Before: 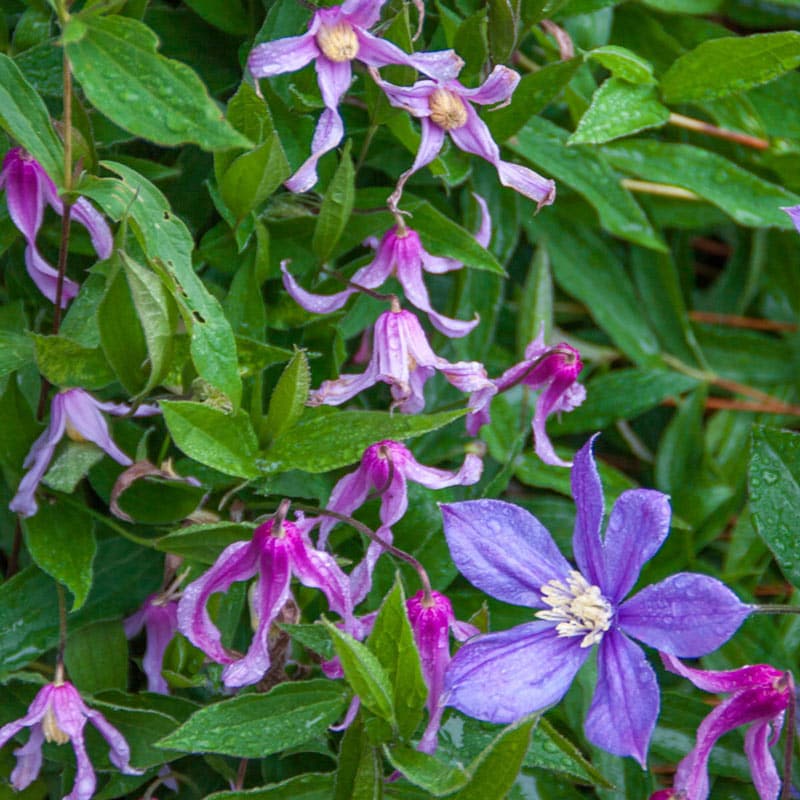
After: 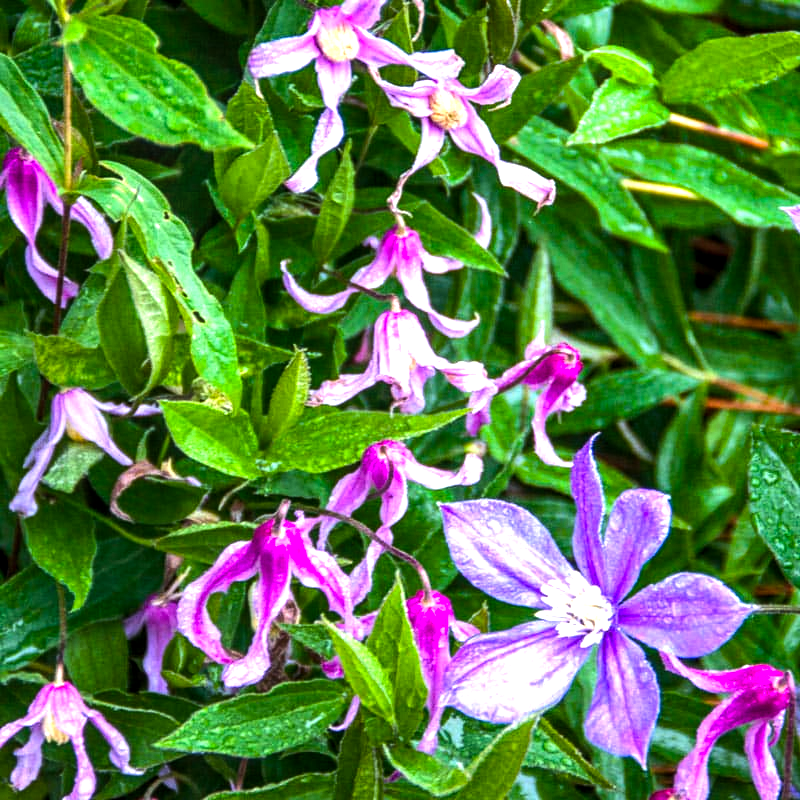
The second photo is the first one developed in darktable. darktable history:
tone equalizer: -8 EV -1.08 EV, -7 EV -1.01 EV, -6 EV -0.867 EV, -5 EV -0.578 EV, -3 EV 0.578 EV, -2 EV 0.867 EV, -1 EV 1.01 EV, +0 EV 1.08 EV, edges refinement/feathering 500, mask exposure compensation -1.57 EV, preserve details no
exposure: black level correction 0, exposure 0.4 EV, compensate exposure bias true, compensate highlight preservation false
local contrast: on, module defaults
color balance rgb: perceptual saturation grading › global saturation 20%, global vibrance 20%
